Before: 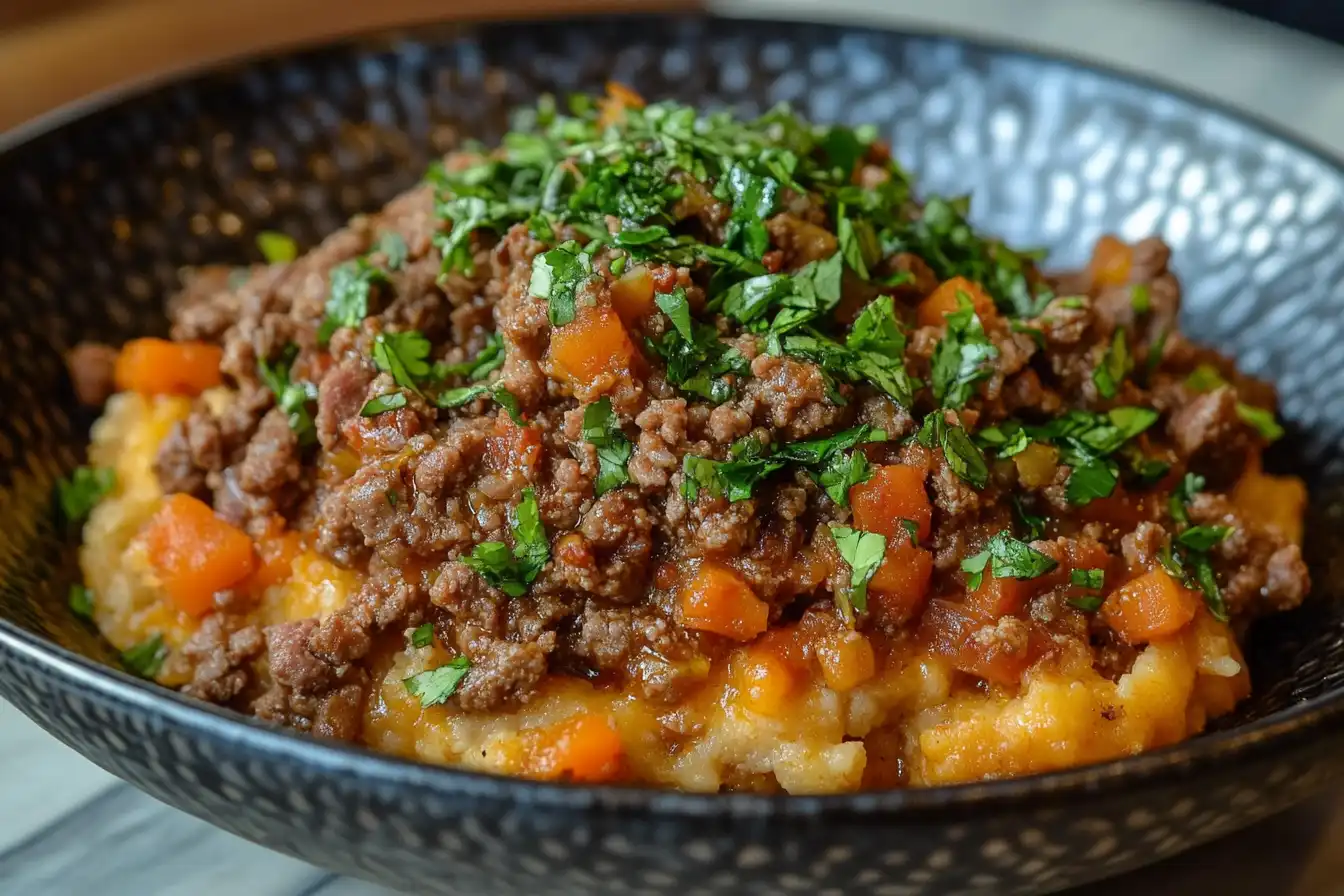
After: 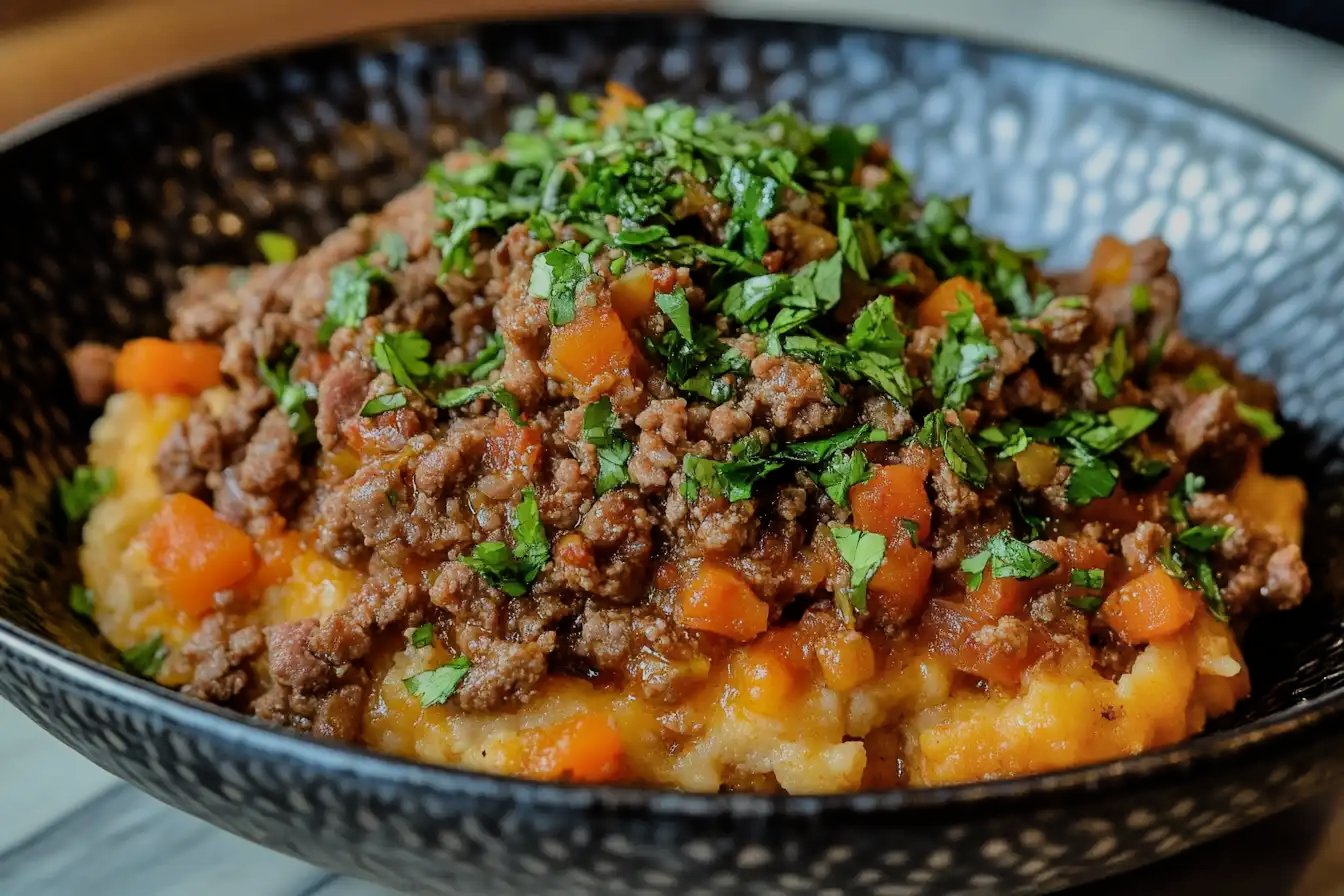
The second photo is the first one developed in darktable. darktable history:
shadows and highlights: shadows 43.71, white point adjustment -1.46, soften with gaussian
filmic rgb: black relative exposure -7.65 EV, white relative exposure 4.56 EV, hardness 3.61, color science v6 (2022)
